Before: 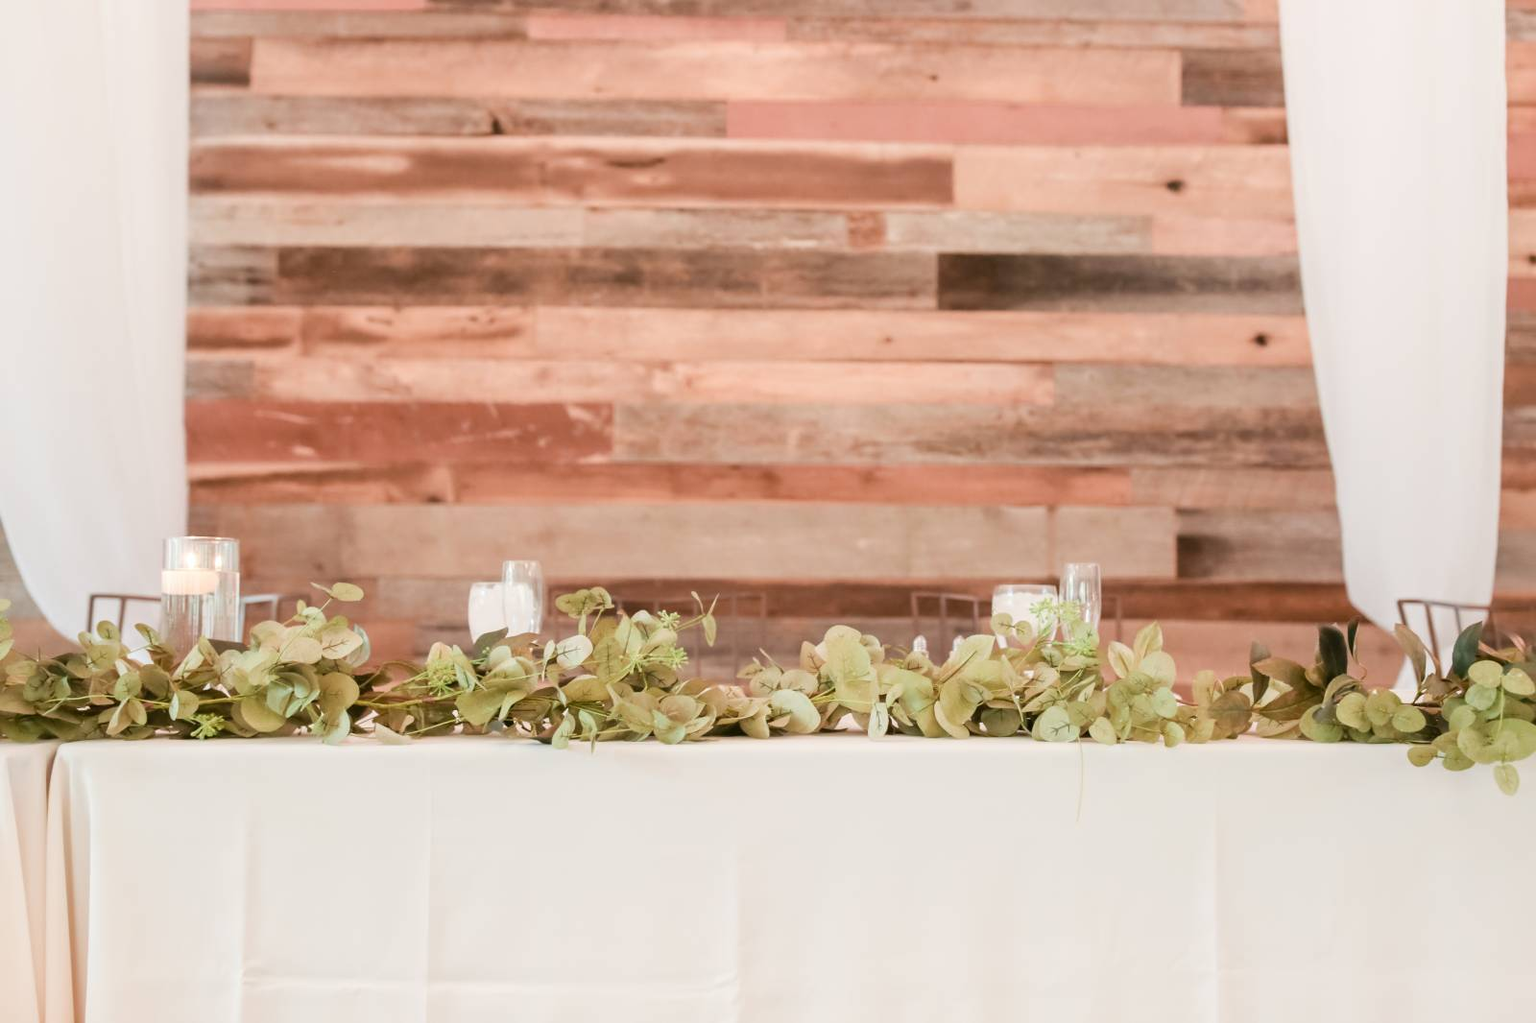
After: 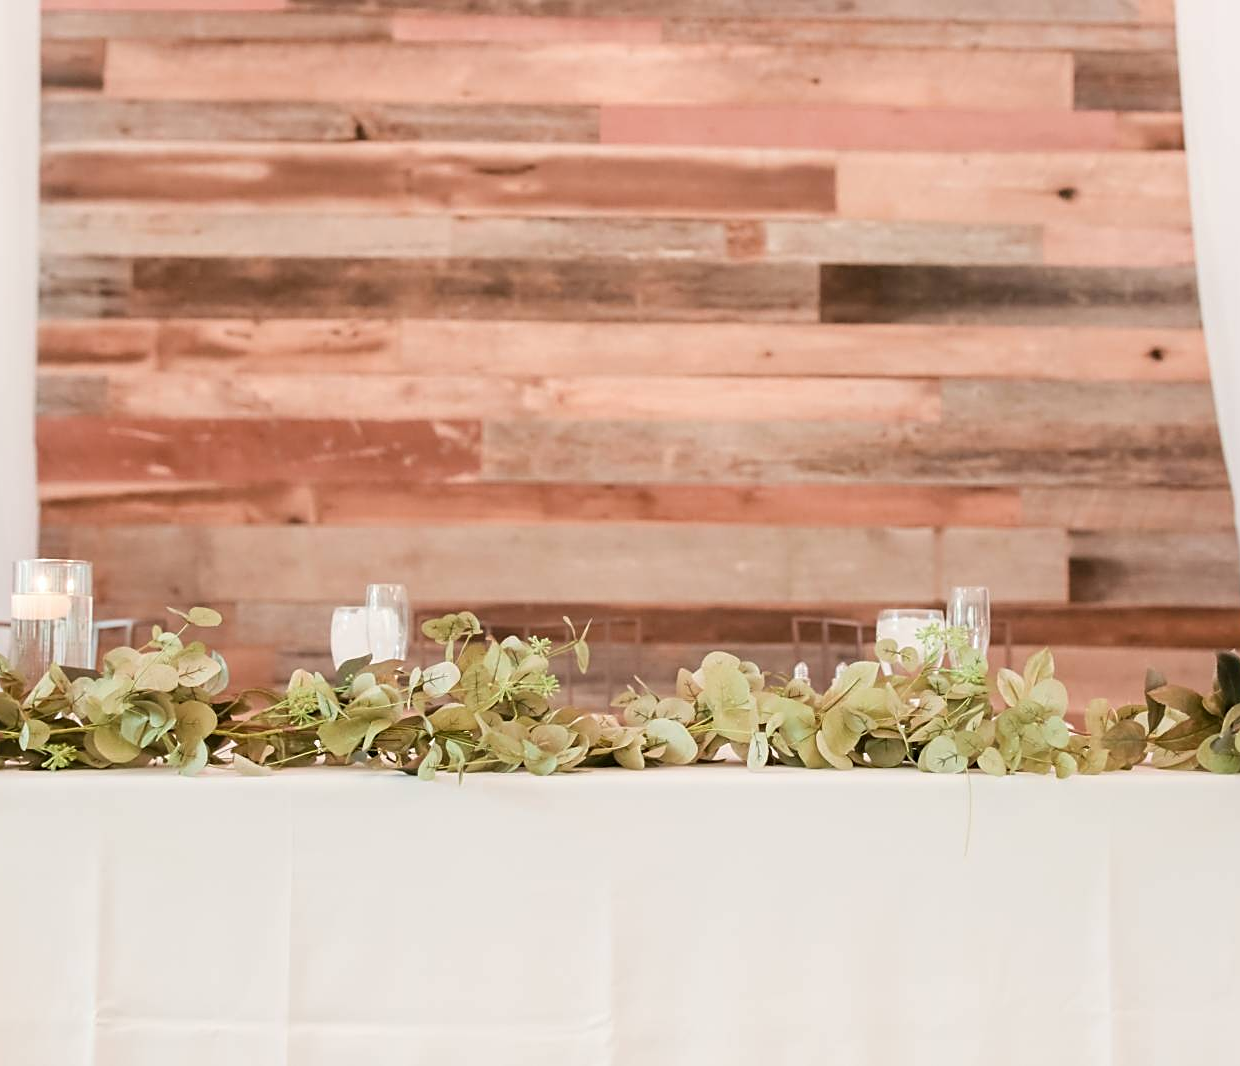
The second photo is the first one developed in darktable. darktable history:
sharpen: on, module defaults
crop: left 9.847%, right 12.613%
